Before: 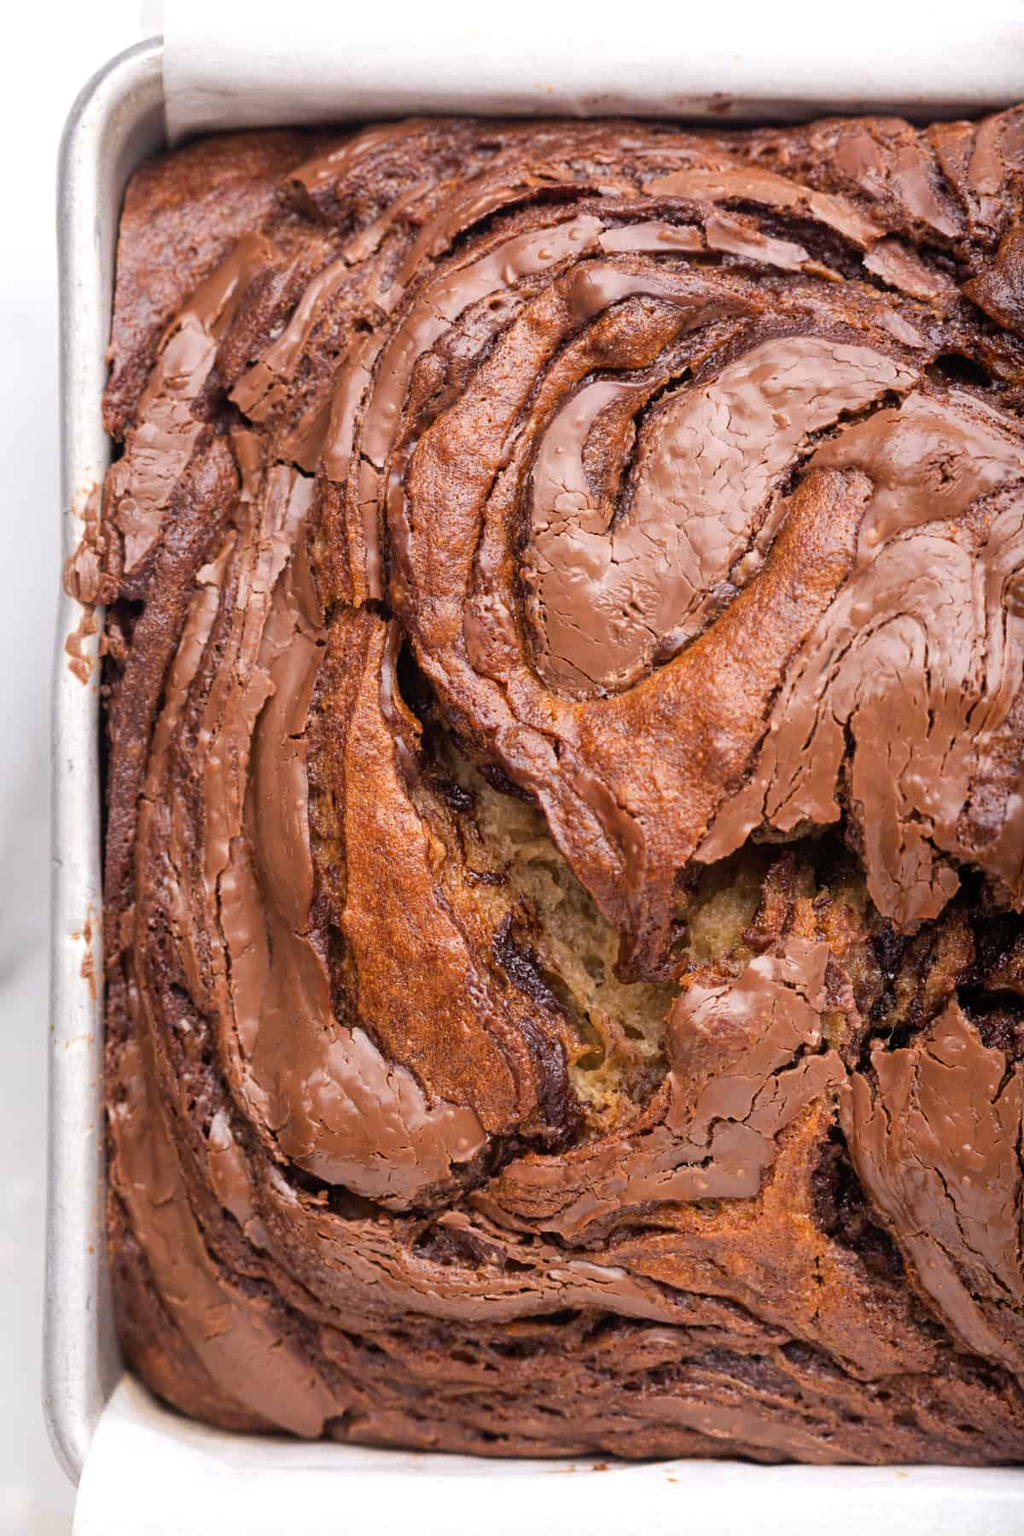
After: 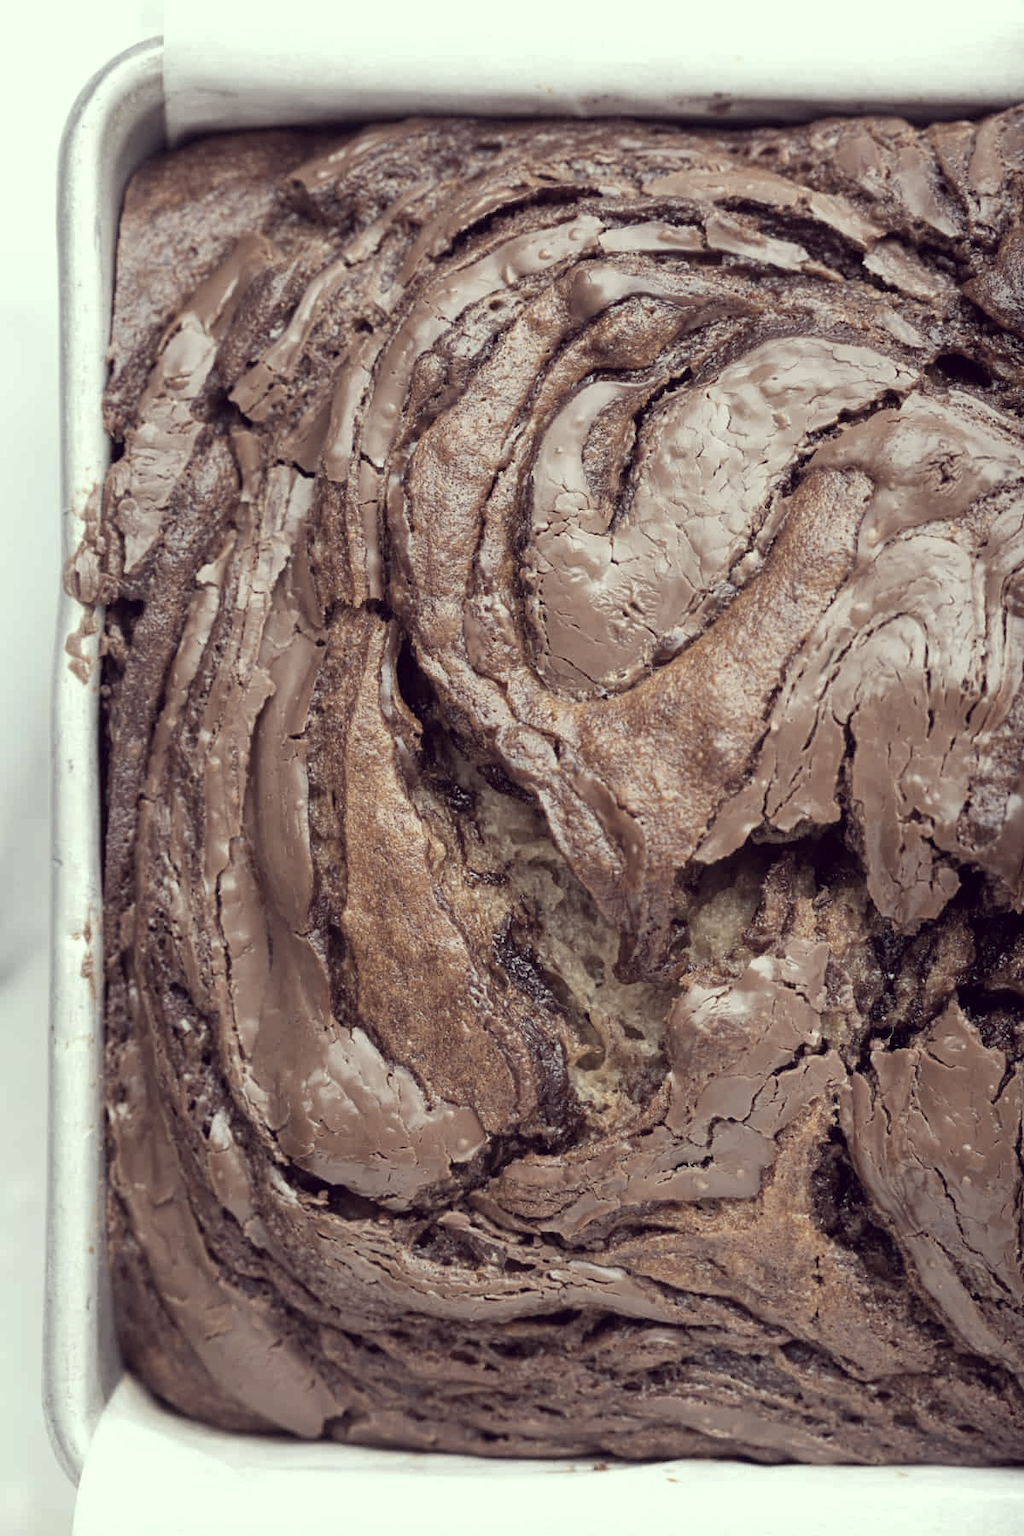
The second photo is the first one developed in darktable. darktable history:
color correction: highlights a* -20.77, highlights b* 20, shadows a* 19.51, shadows b* -20.03, saturation 0.37
